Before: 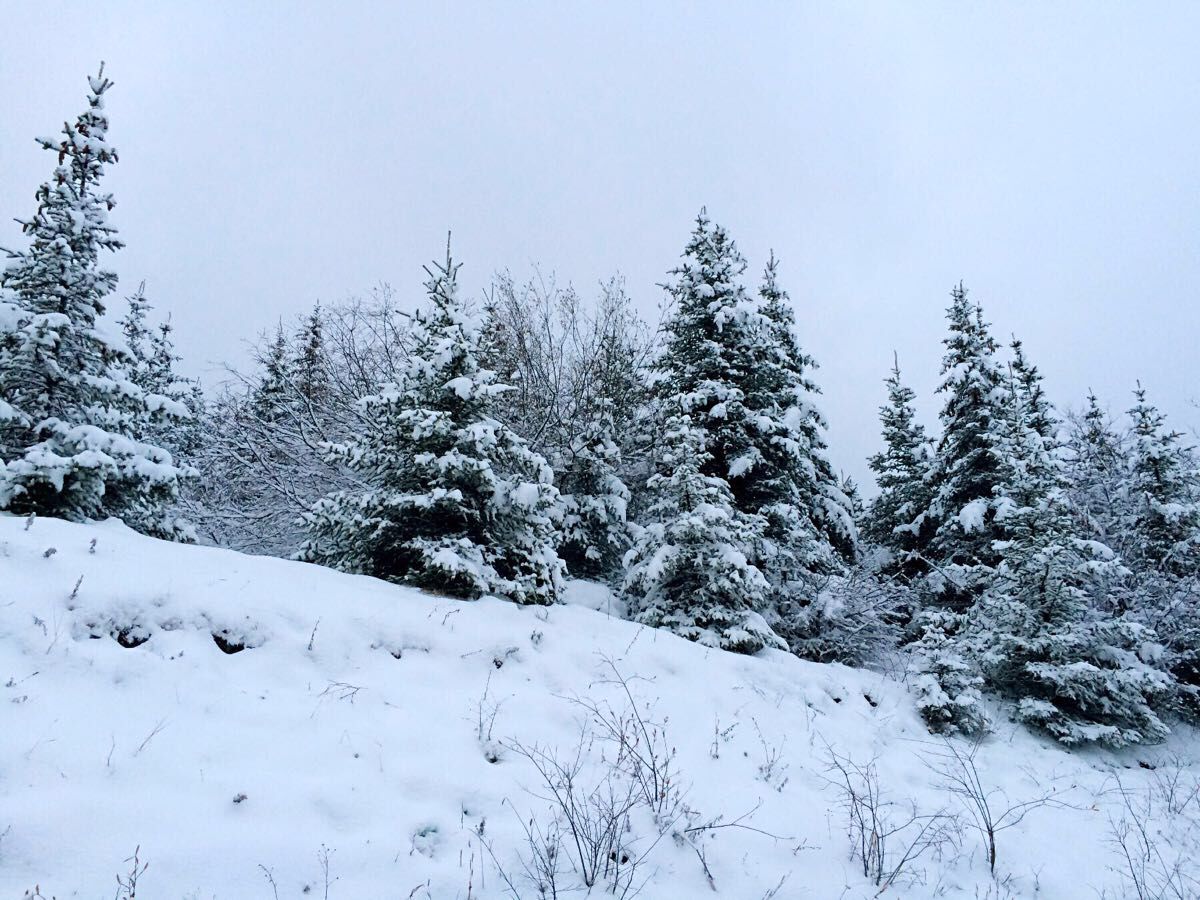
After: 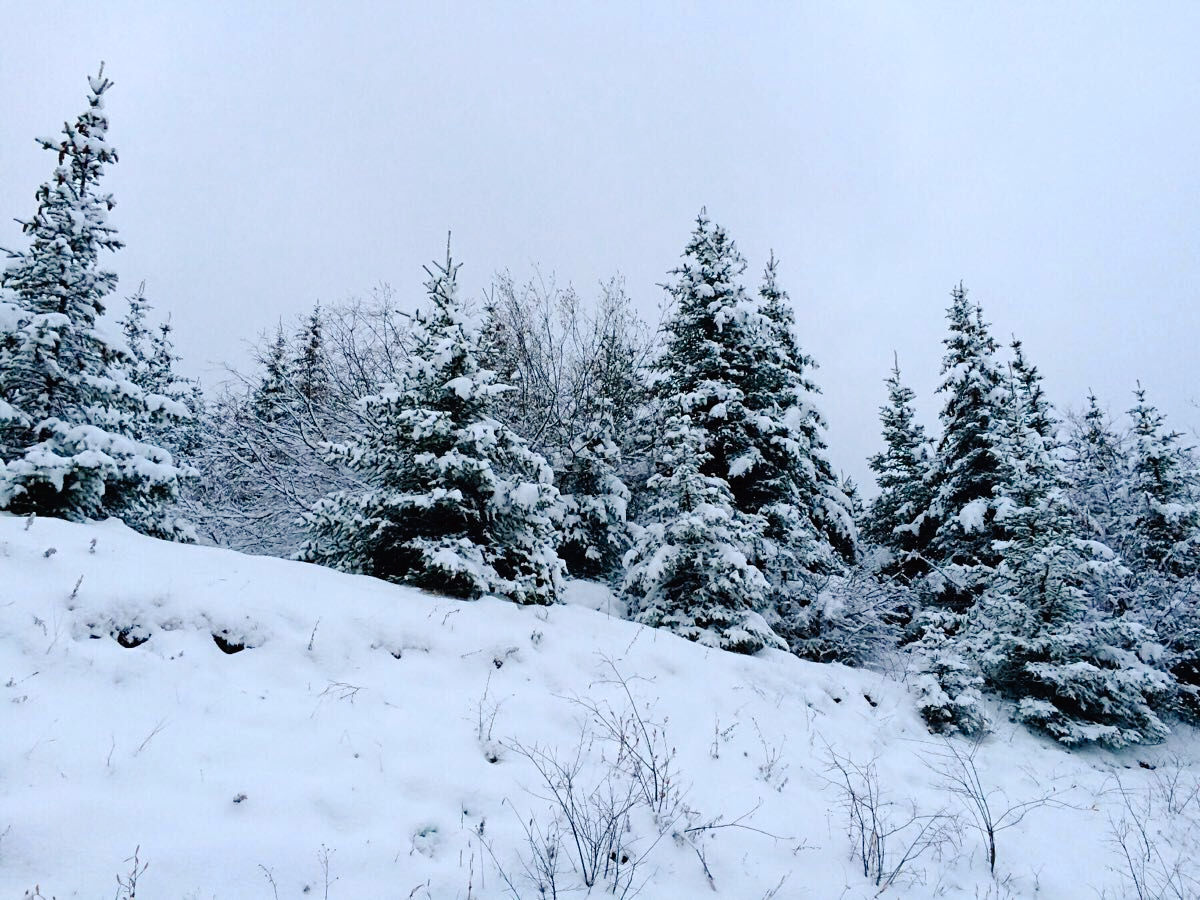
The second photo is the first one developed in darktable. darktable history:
tone curve: curves: ch0 [(0, 0) (0.003, 0.016) (0.011, 0.015) (0.025, 0.017) (0.044, 0.026) (0.069, 0.034) (0.1, 0.043) (0.136, 0.068) (0.177, 0.119) (0.224, 0.175) (0.277, 0.251) (0.335, 0.328) (0.399, 0.415) (0.468, 0.499) (0.543, 0.58) (0.623, 0.659) (0.709, 0.731) (0.801, 0.807) (0.898, 0.895) (1, 1)], preserve colors none
